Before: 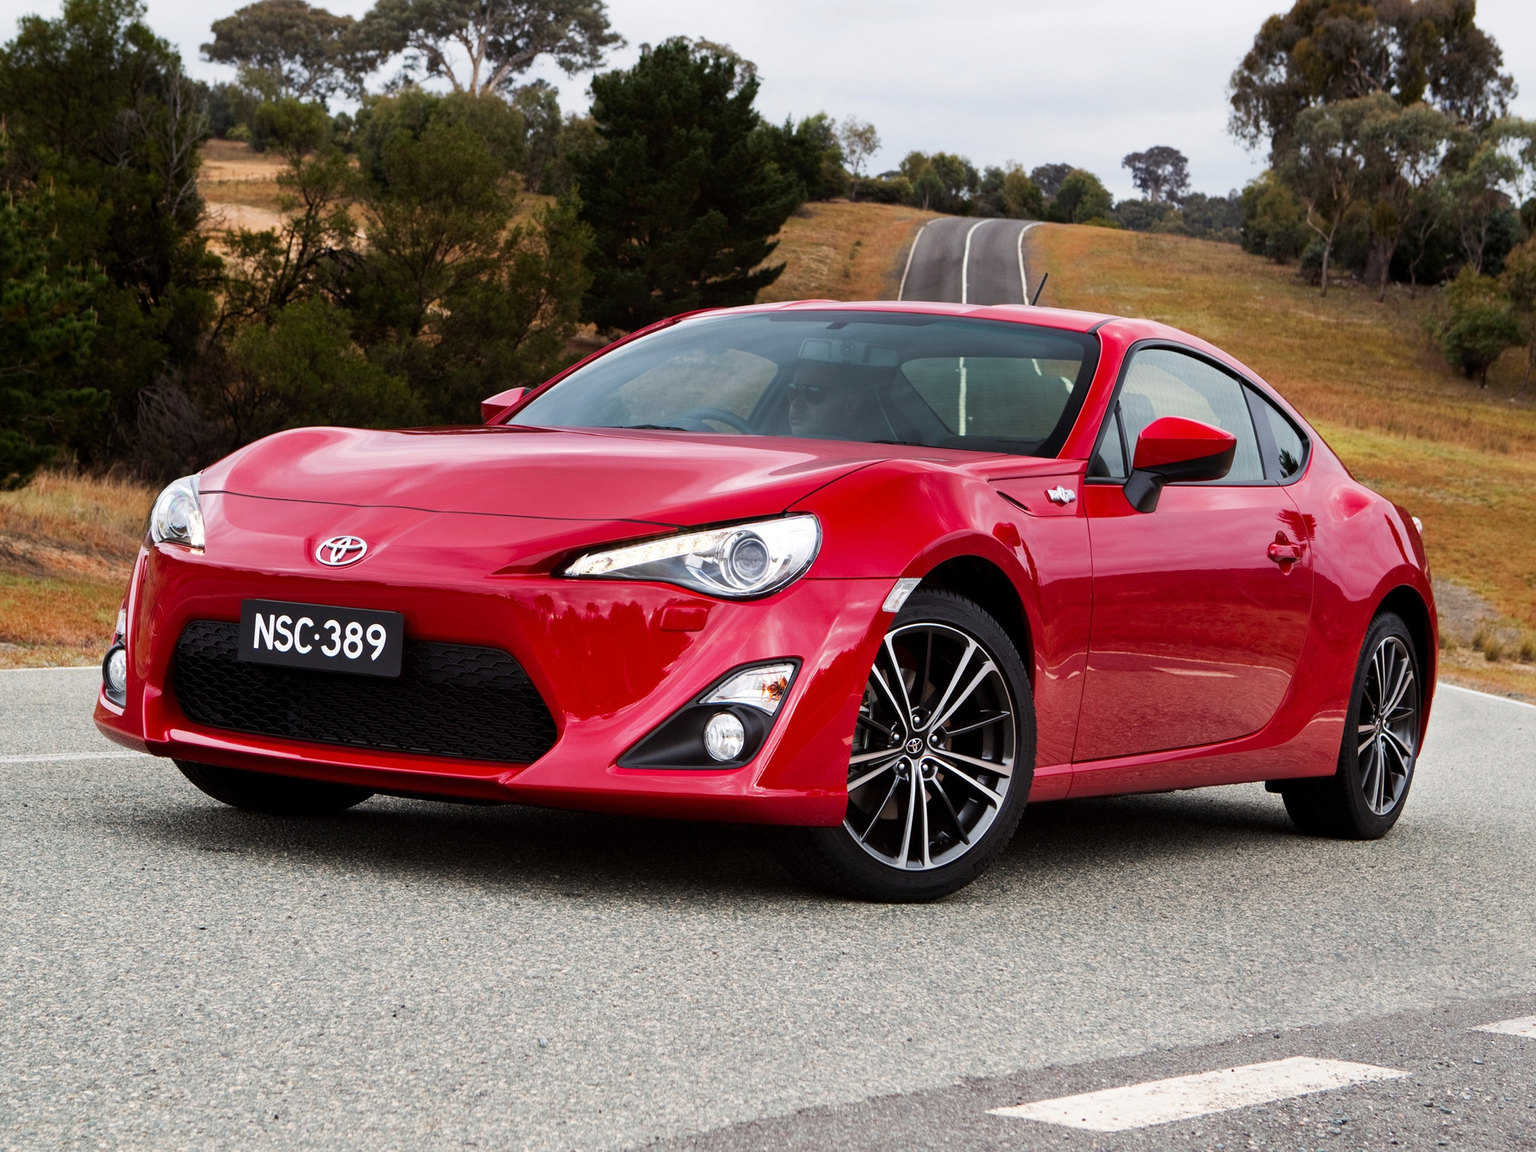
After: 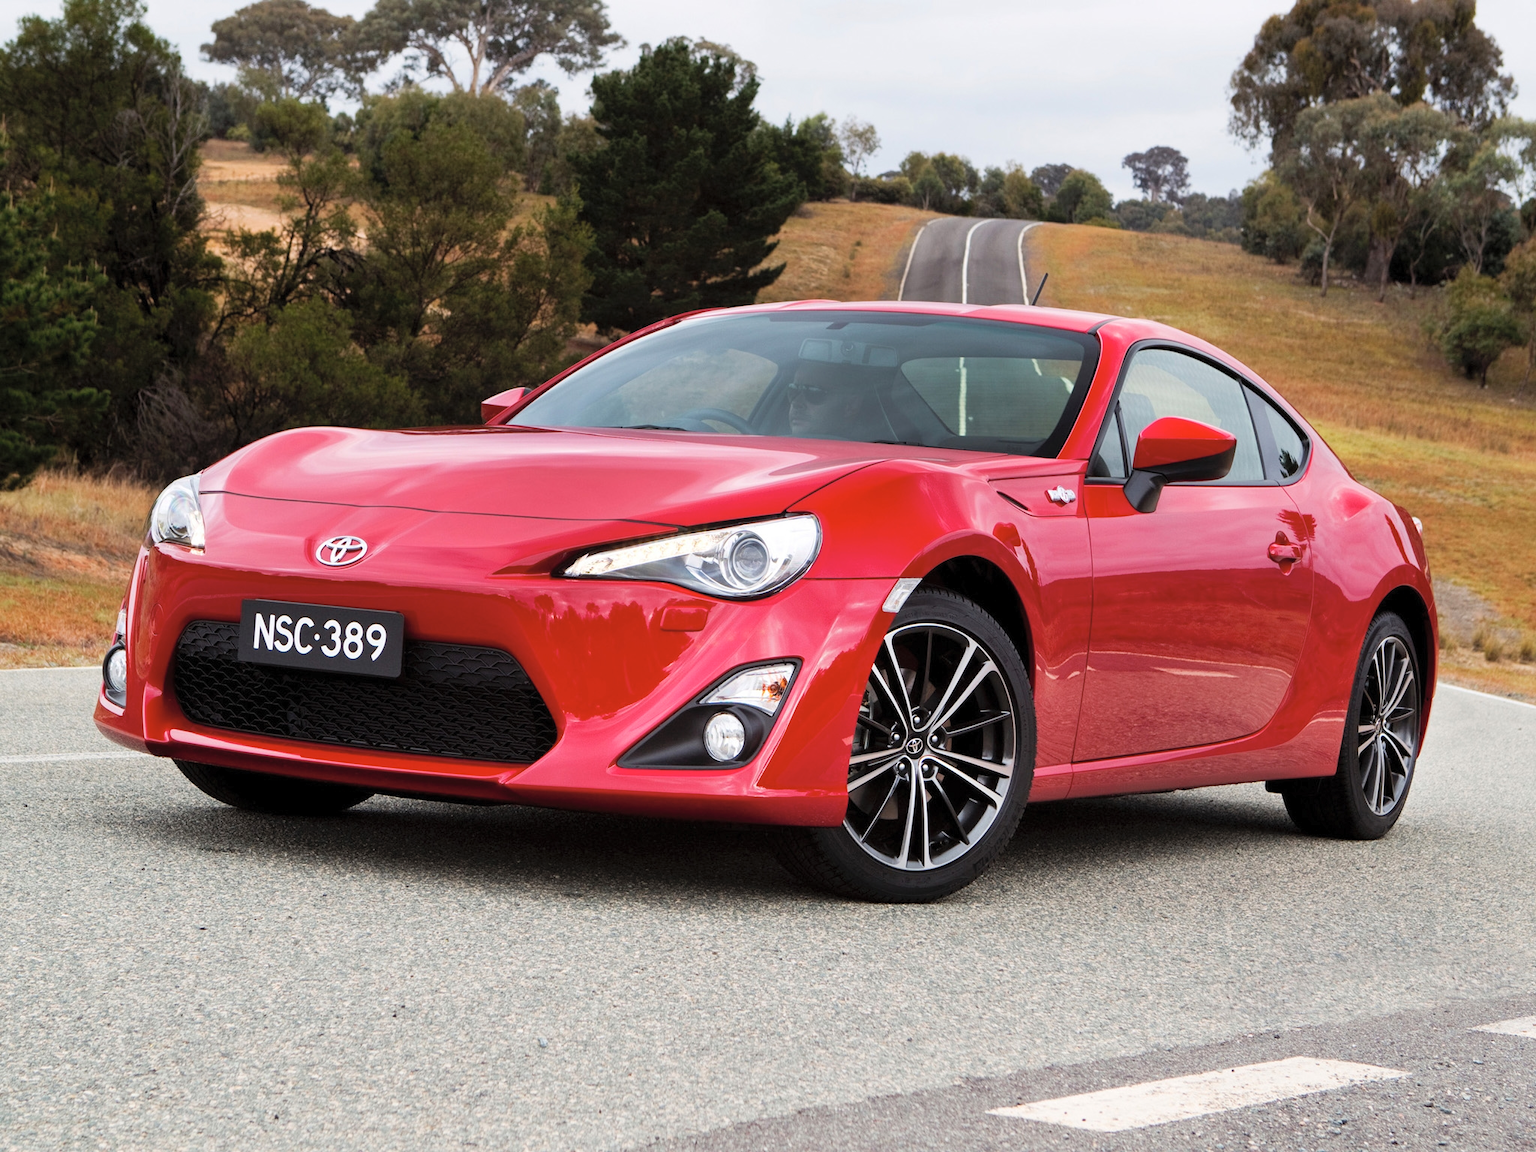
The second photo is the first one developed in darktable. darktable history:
contrast brightness saturation: brightness 0.132
